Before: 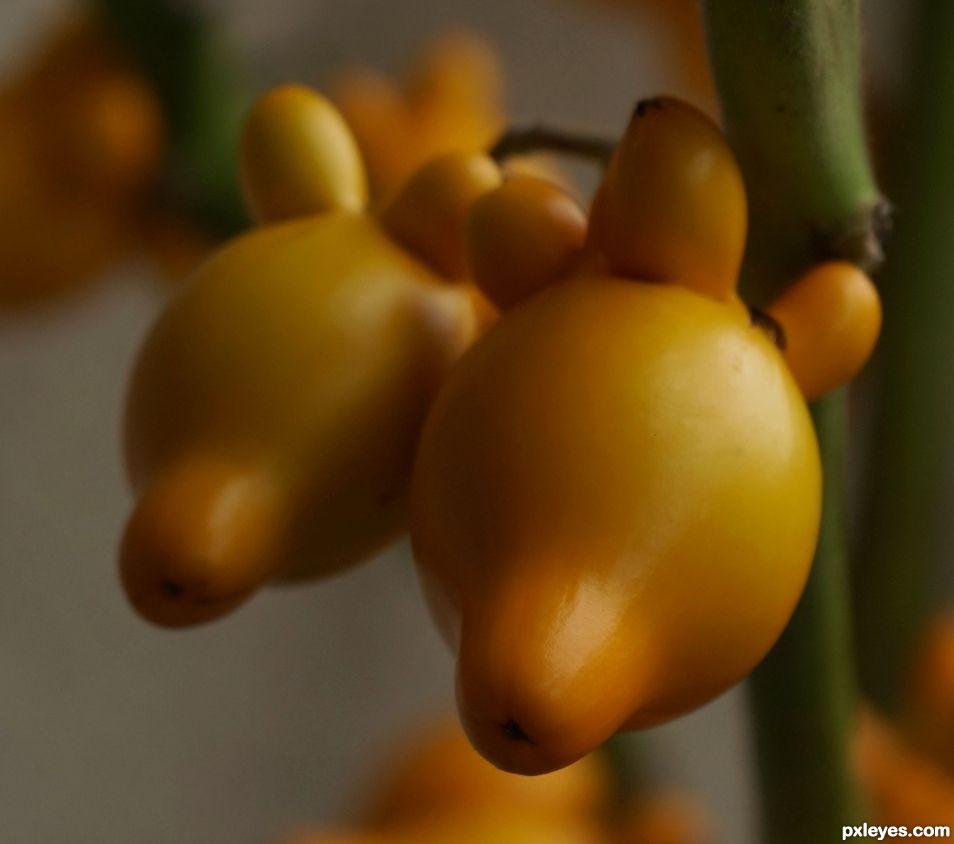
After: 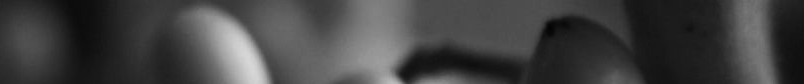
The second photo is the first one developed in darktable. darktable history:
tone equalizer: -8 EV -0.75 EV, -7 EV -0.7 EV, -6 EV -0.6 EV, -5 EV -0.4 EV, -3 EV 0.4 EV, -2 EV 0.6 EV, -1 EV 0.7 EV, +0 EV 0.75 EV, edges refinement/feathering 500, mask exposure compensation -1.57 EV, preserve details no
crop and rotate: left 9.644%, top 9.491%, right 6.021%, bottom 80.509%
monochrome: on, module defaults
